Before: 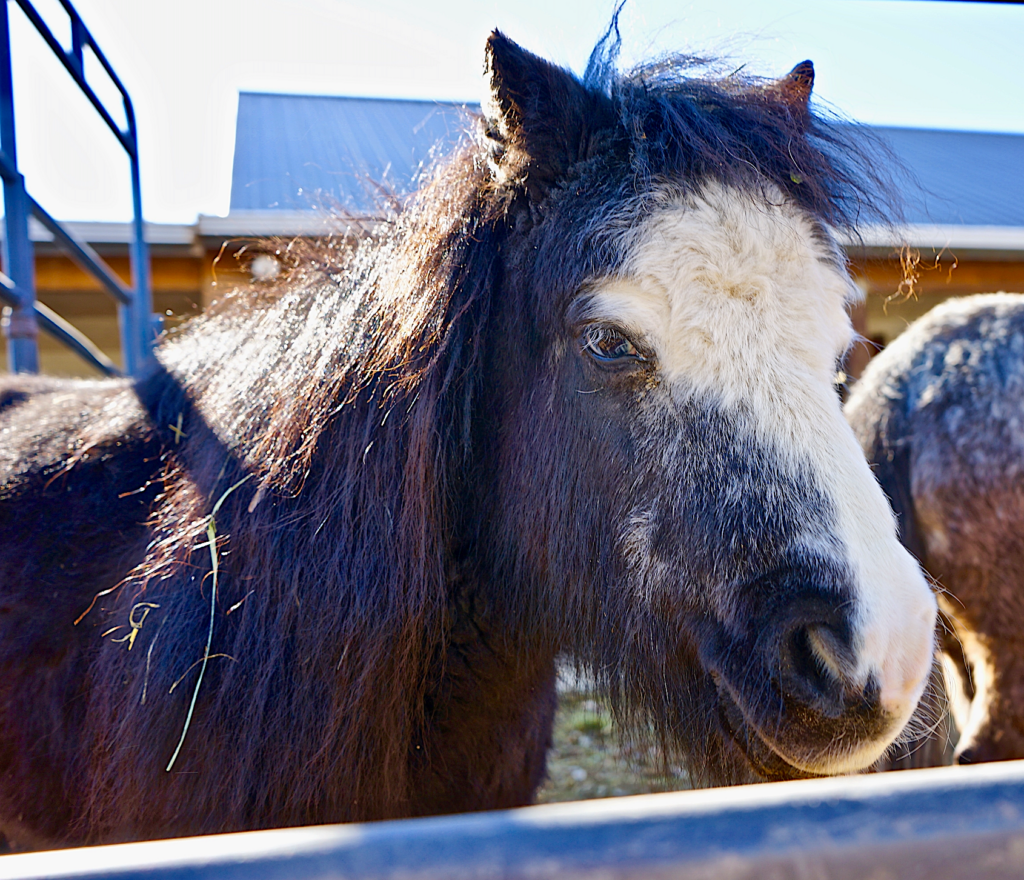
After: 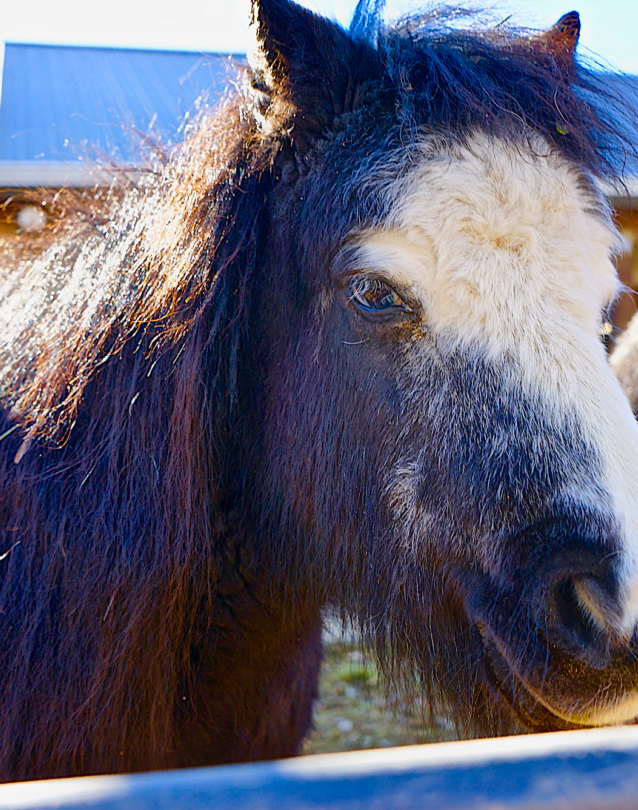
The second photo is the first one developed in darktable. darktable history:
crop and rotate: left 22.918%, top 5.629%, right 14.711%, bottom 2.247%
color balance rgb: perceptual saturation grading › global saturation 20%, global vibrance 20%
contrast equalizer: y [[0.5, 0.488, 0.462, 0.461, 0.491, 0.5], [0.5 ×6], [0.5 ×6], [0 ×6], [0 ×6]]
